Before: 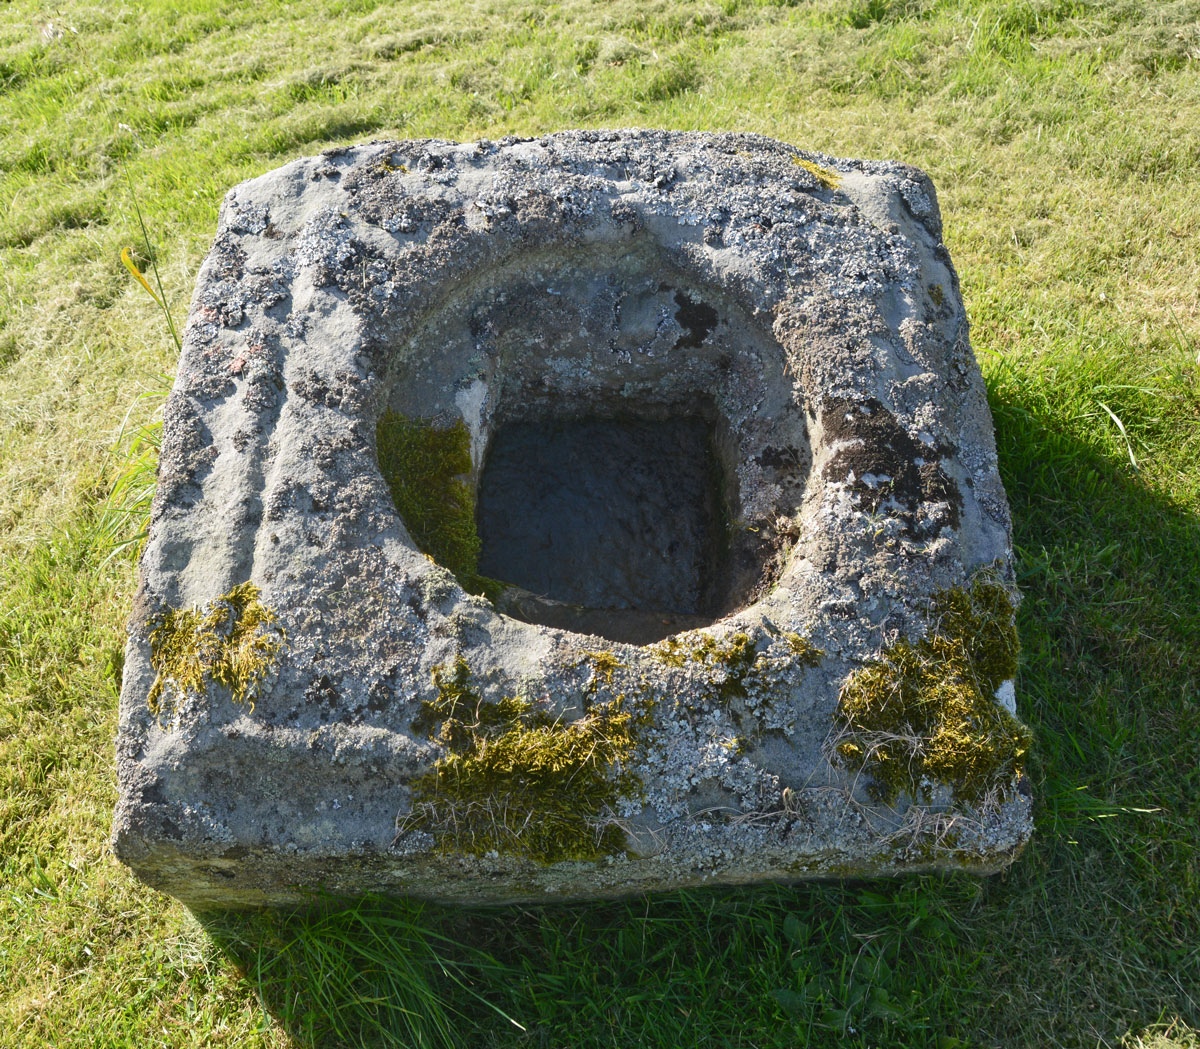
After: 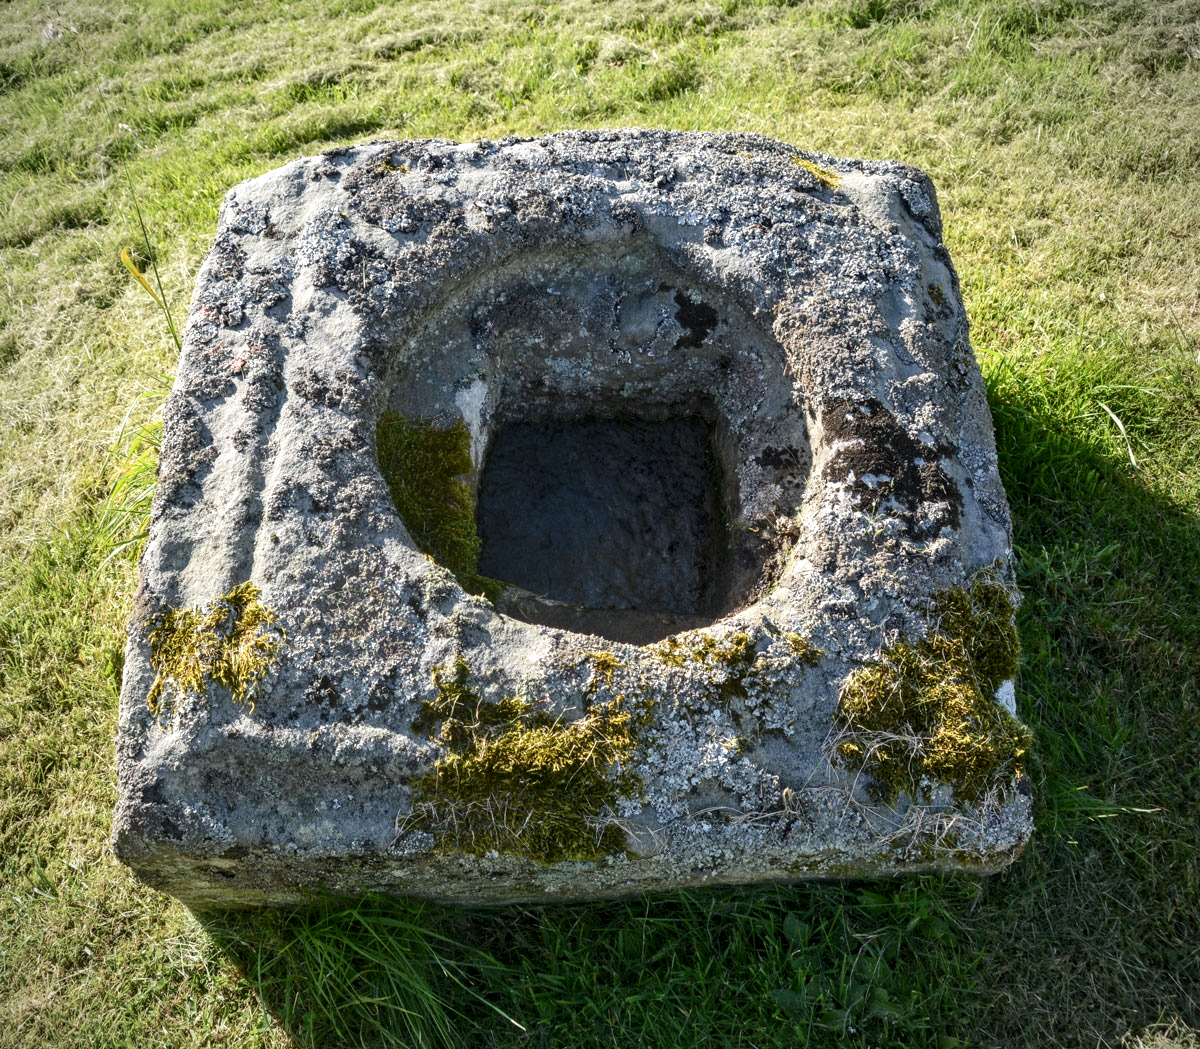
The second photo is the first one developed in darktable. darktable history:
vignetting: fall-off radius 81.89%, brightness -0.812
local contrast: detail 150%
